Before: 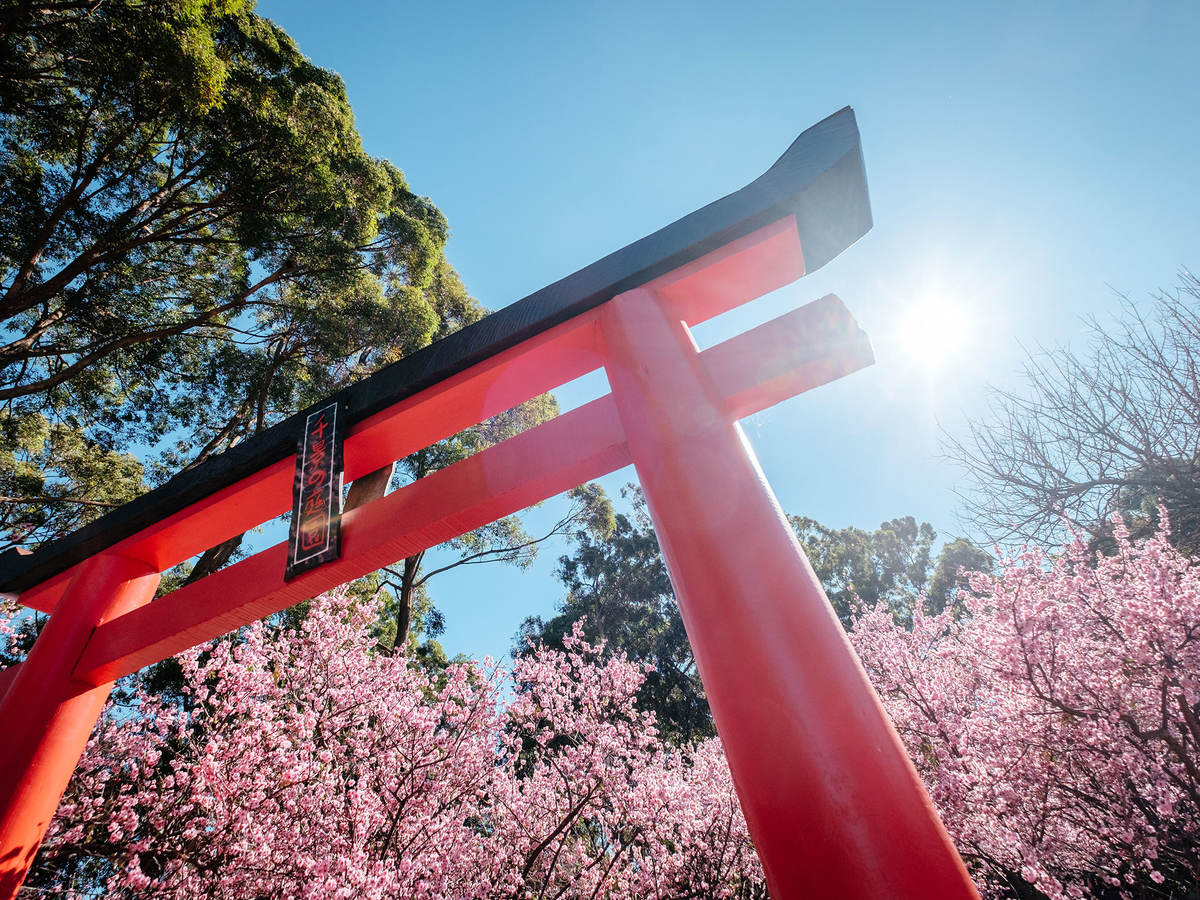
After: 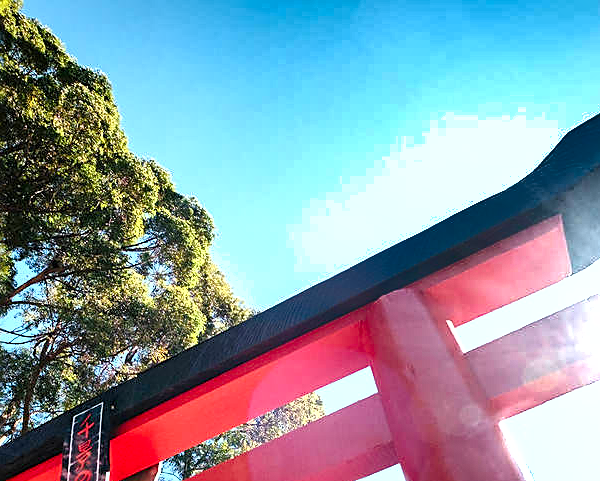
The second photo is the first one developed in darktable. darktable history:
sharpen: on, module defaults
exposure: black level correction 0, exposure 0.9 EV, compensate highlight preservation false
crop: left 19.556%, right 30.401%, bottom 46.458%
shadows and highlights: radius 108.52, shadows 40.68, highlights -72.88, low approximation 0.01, soften with gaussian
color balance rgb: perceptual saturation grading › global saturation 20%, perceptual saturation grading › highlights -25%, perceptual saturation grading › shadows 25%
tone equalizer: on, module defaults
